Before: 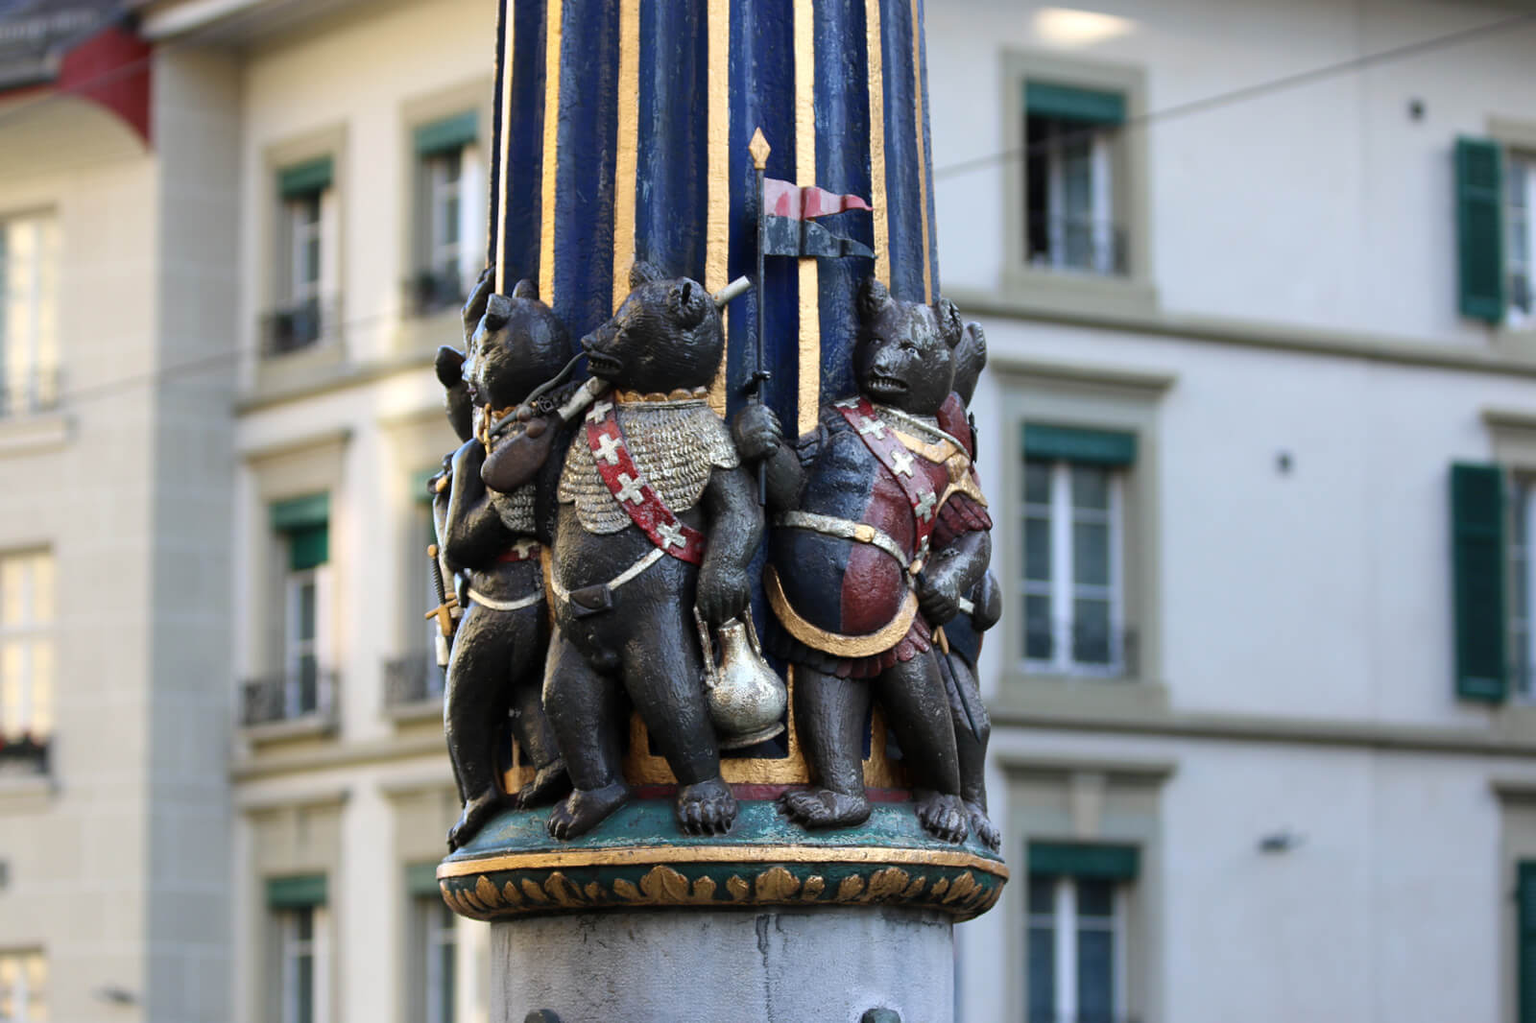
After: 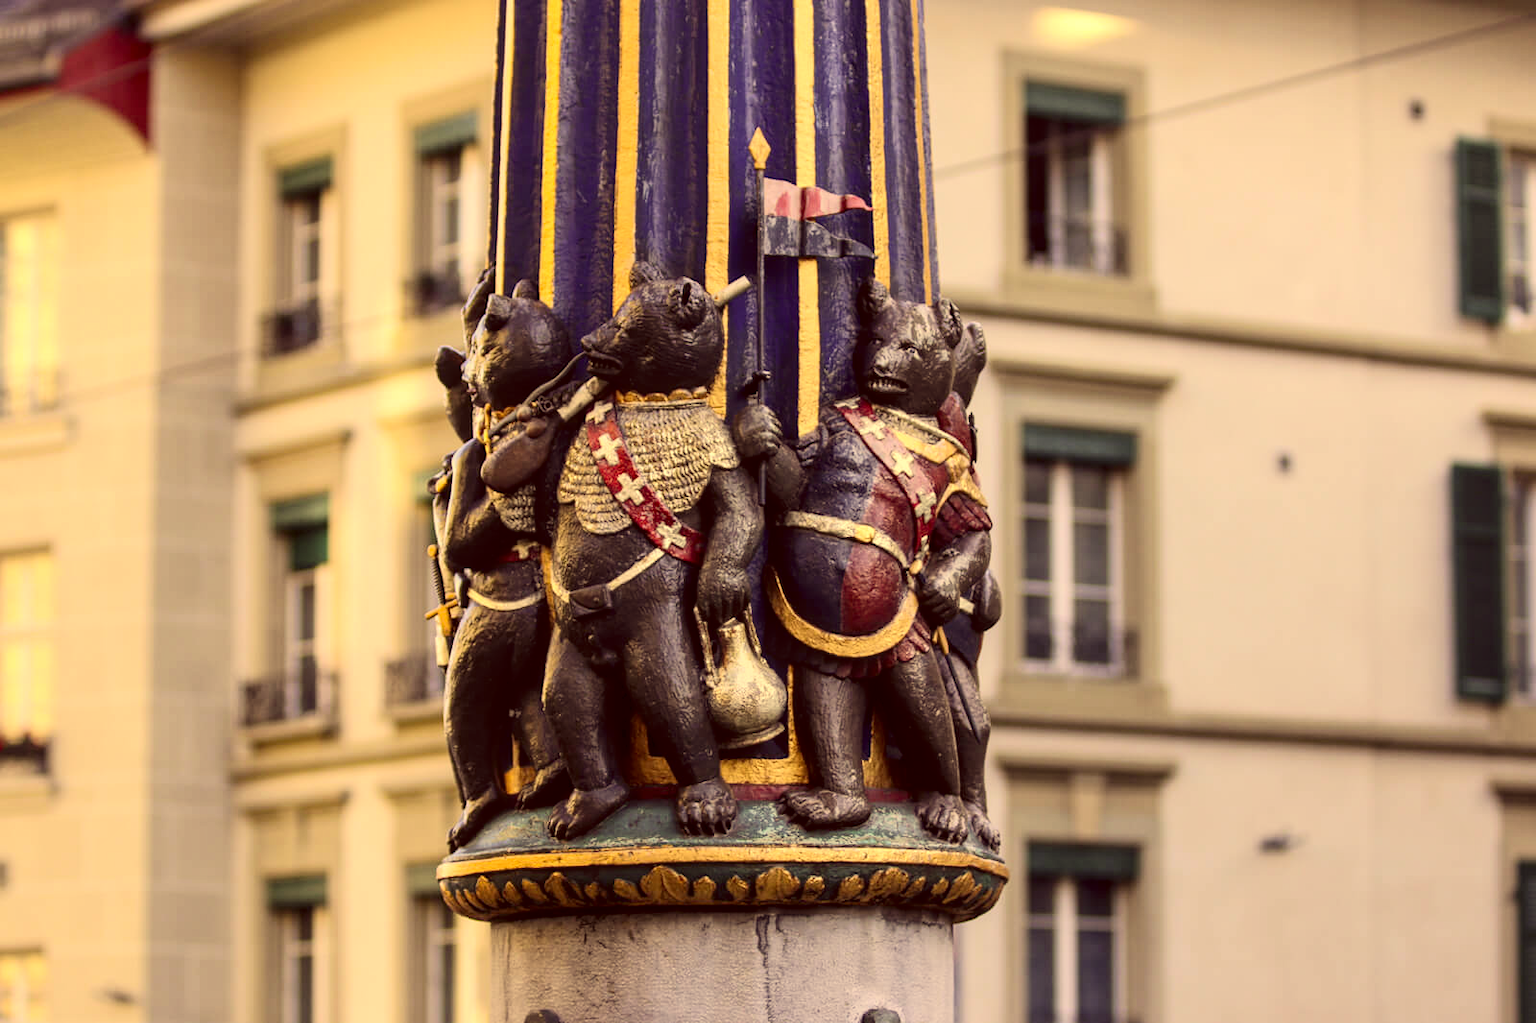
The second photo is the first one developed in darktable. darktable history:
color correction: highlights a* 9.81, highlights b* 39.25, shadows a* 13.87, shadows b* 3.32
local contrast: on, module defaults
tone curve: curves: ch0 [(0, 0) (0.003, 0.014) (0.011, 0.019) (0.025, 0.026) (0.044, 0.037) (0.069, 0.053) (0.1, 0.083) (0.136, 0.121) (0.177, 0.163) (0.224, 0.22) (0.277, 0.281) (0.335, 0.354) (0.399, 0.436) (0.468, 0.526) (0.543, 0.612) (0.623, 0.706) (0.709, 0.79) (0.801, 0.858) (0.898, 0.925) (1, 1)], color space Lab, independent channels, preserve colors none
